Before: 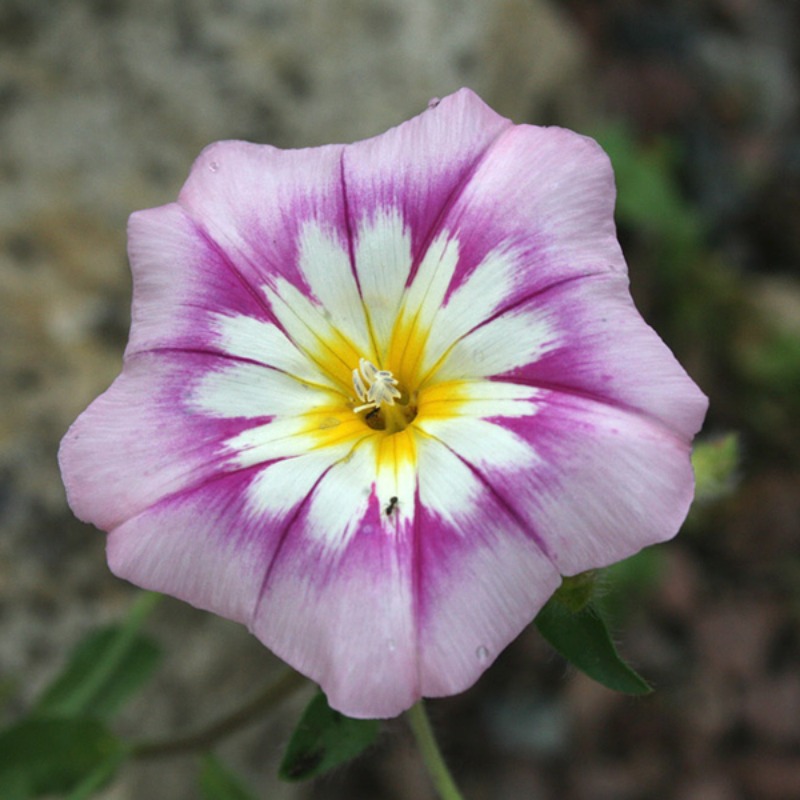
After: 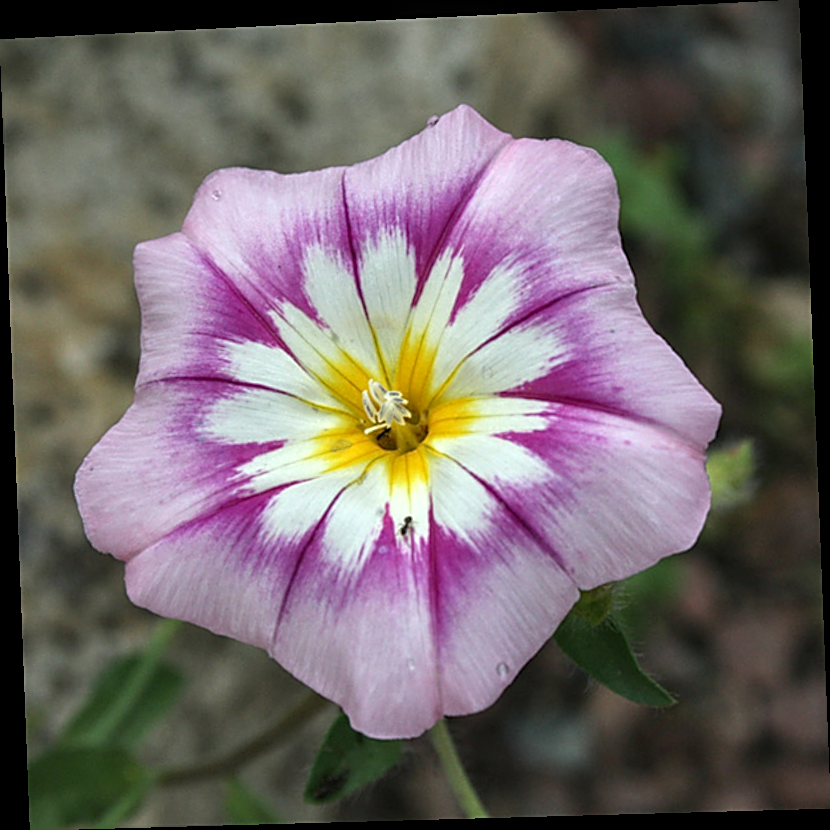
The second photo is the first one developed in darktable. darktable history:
local contrast: on, module defaults
rotate and perspective: rotation -2.22°, lens shift (horizontal) -0.022, automatic cropping off
sharpen: amount 0.75
